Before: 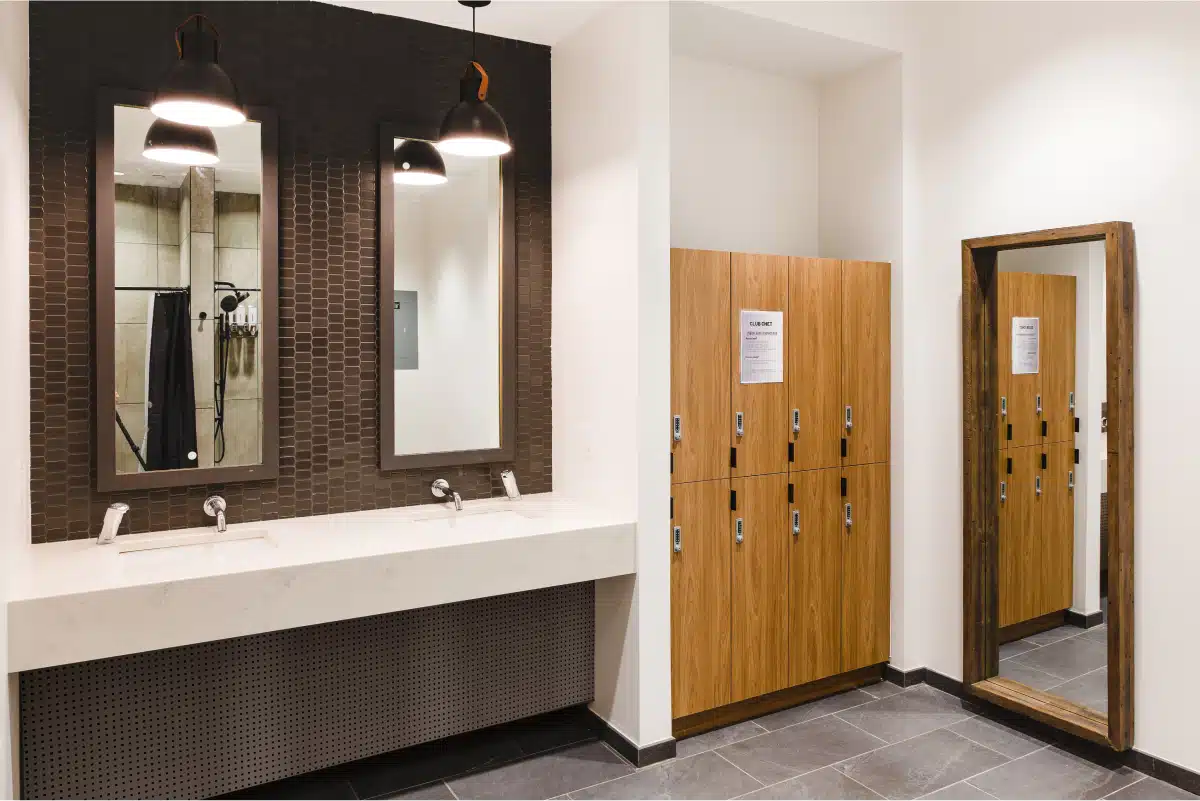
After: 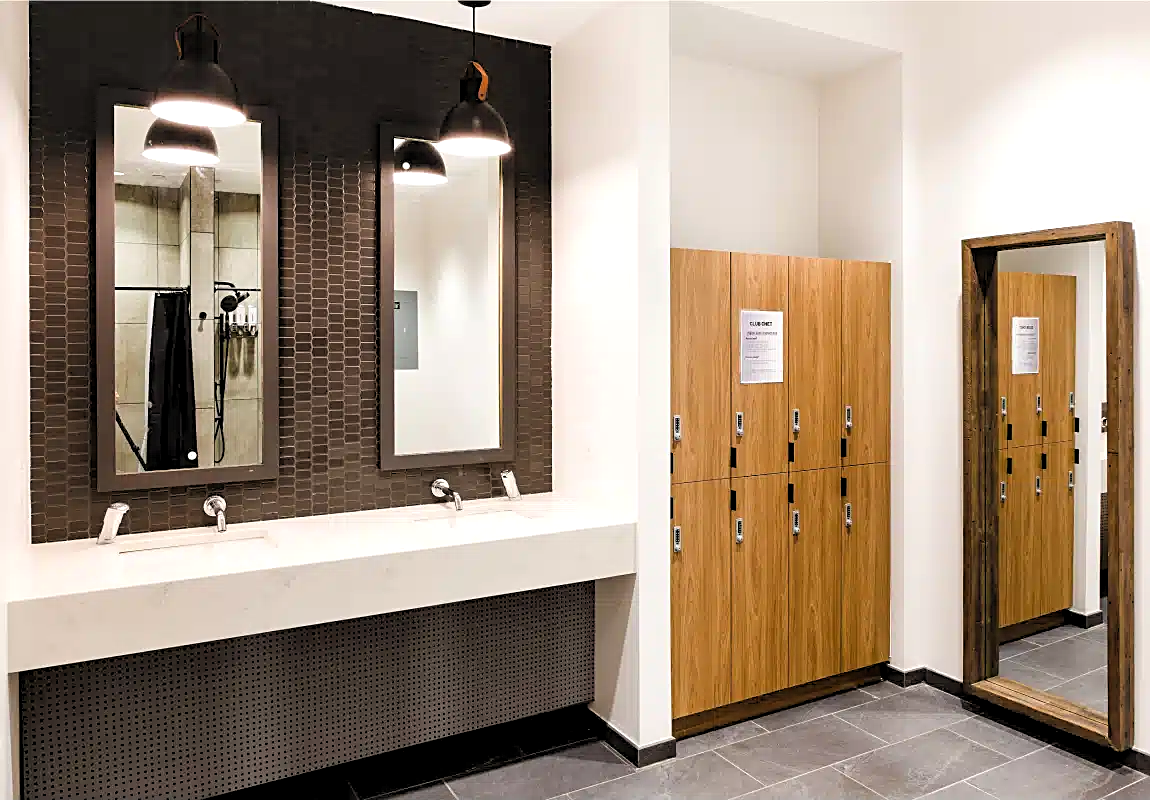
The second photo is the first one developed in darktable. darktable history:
rgb levels: levels [[0.01, 0.419, 0.839], [0, 0.5, 1], [0, 0.5, 1]]
crop: right 4.126%, bottom 0.031%
sharpen: on, module defaults
